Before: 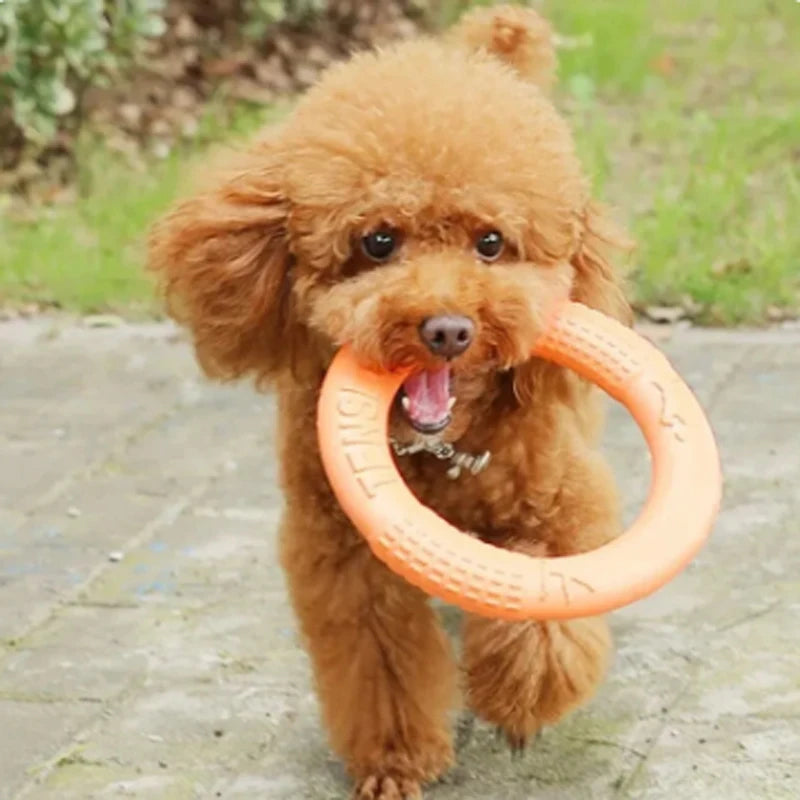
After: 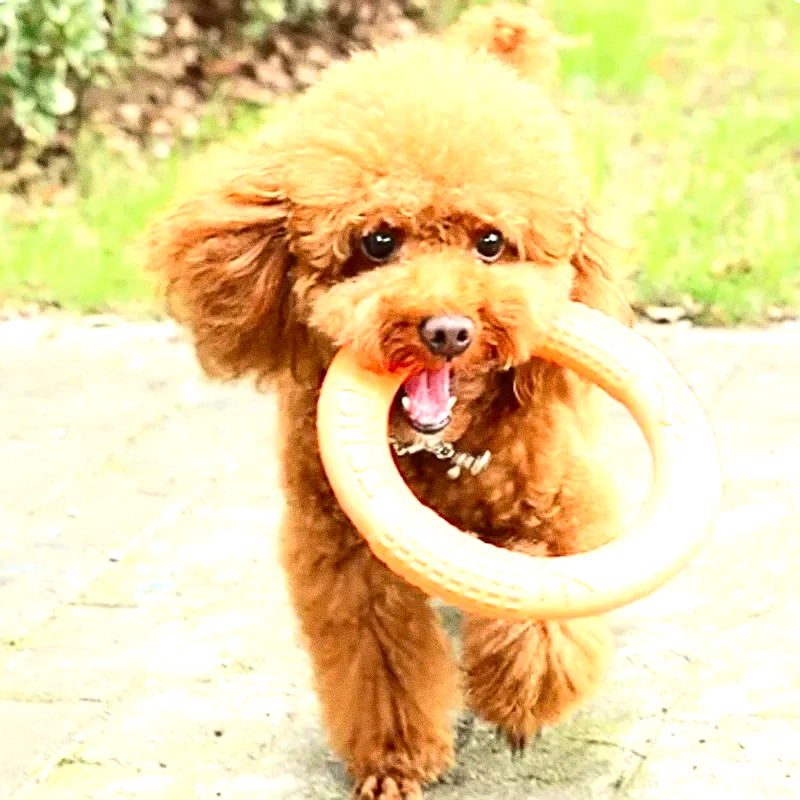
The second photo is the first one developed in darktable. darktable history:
exposure: black level correction 0, exposure 1 EV, compensate exposure bias true, compensate highlight preservation false
sharpen: on, module defaults
grain: coarseness 0.47 ISO
contrast brightness saturation: contrast 0.2, brightness -0.11, saturation 0.1
